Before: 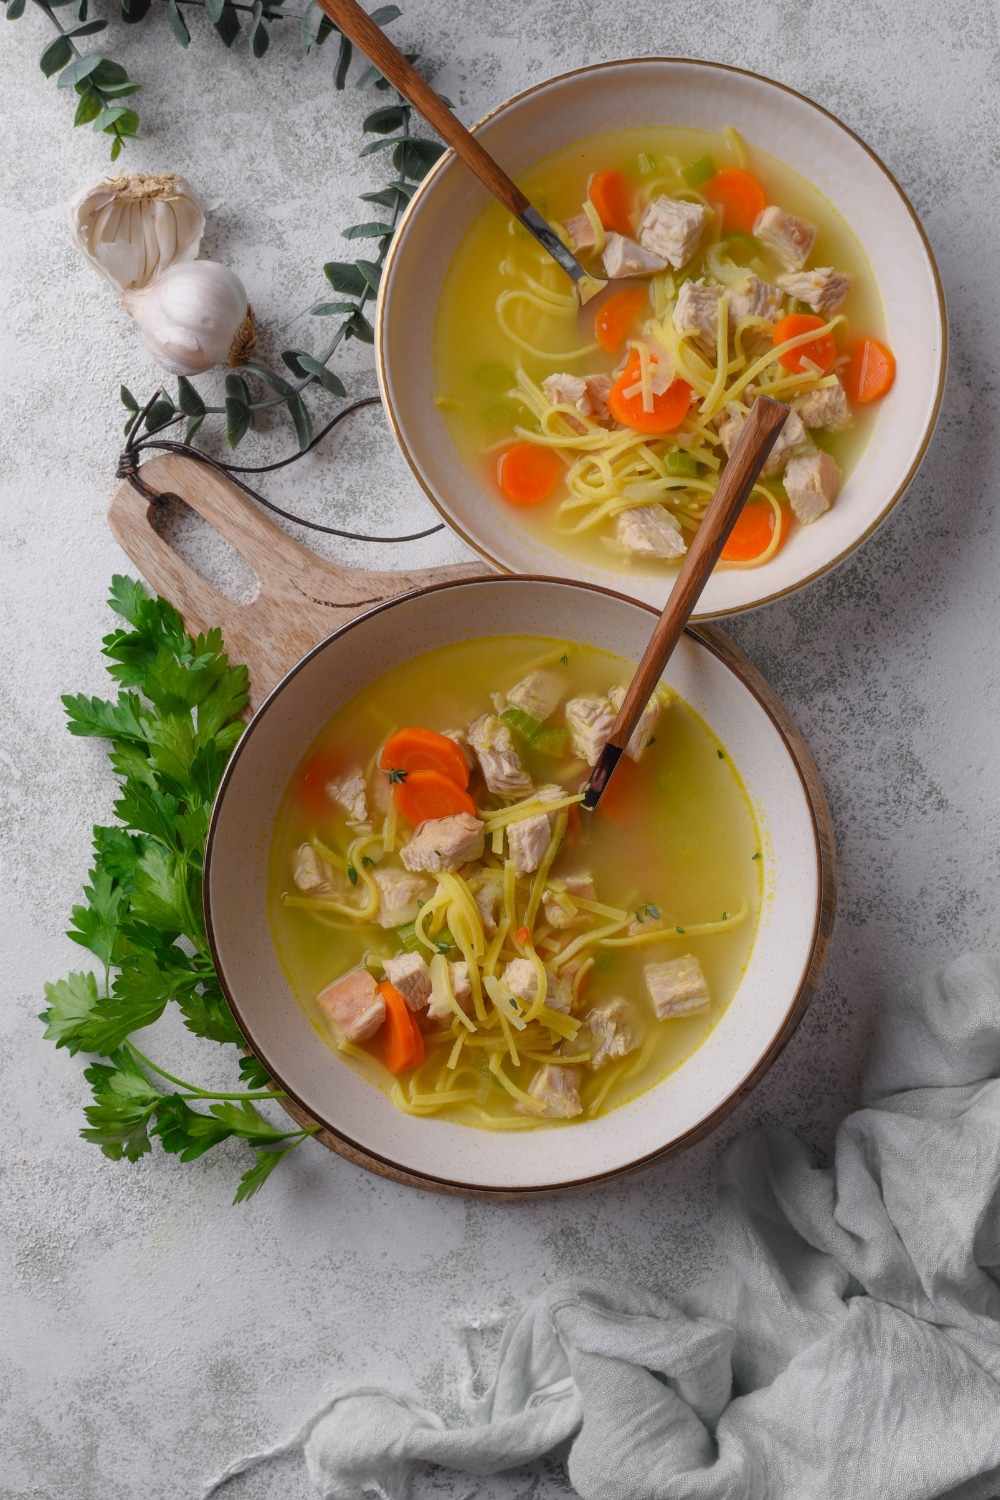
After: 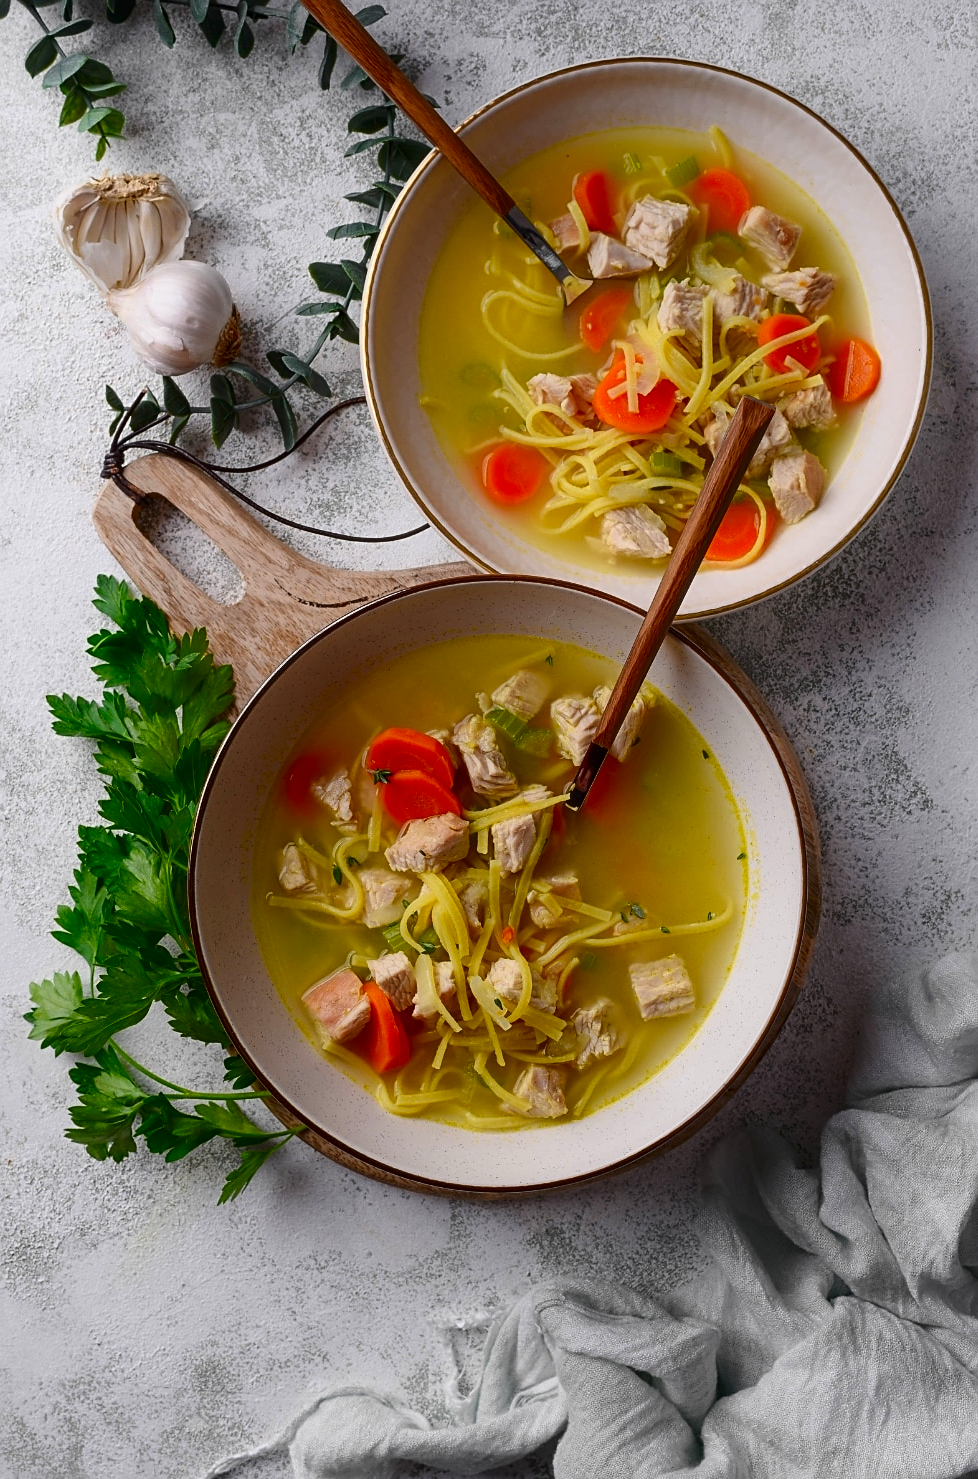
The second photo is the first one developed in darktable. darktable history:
contrast brightness saturation: contrast 0.194, brightness -0.106, saturation 0.206
crop and rotate: left 1.547%, right 0.588%, bottom 1.35%
sharpen: on, module defaults
